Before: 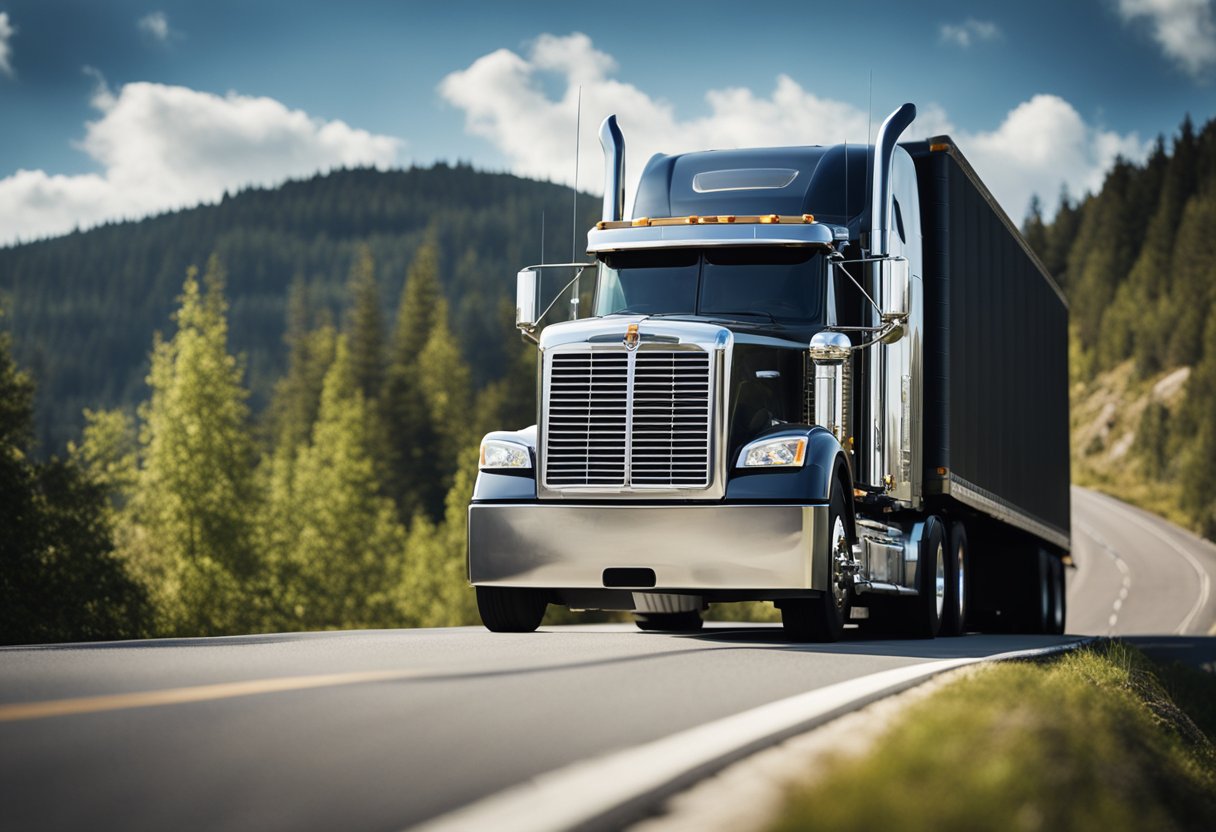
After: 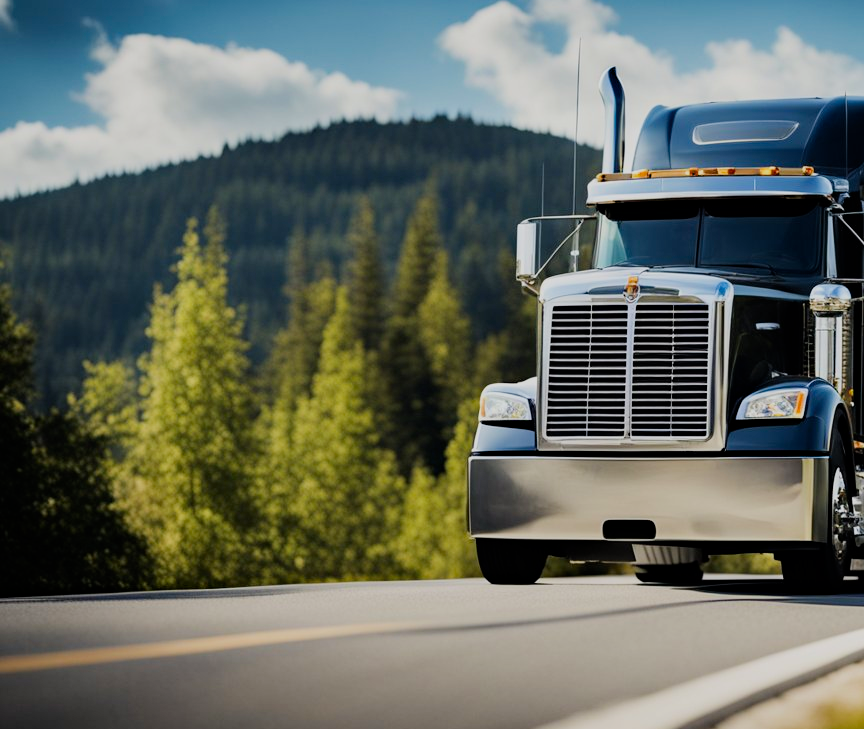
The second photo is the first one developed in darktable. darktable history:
filmic rgb: black relative exposure -7.65 EV, white relative exposure 4.56 EV, hardness 3.61
crop: top 5.803%, right 27.864%, bottom 5.804%
contrast brightness saturation: contrast 0.08, saturation 0.2
haze removal: compatibility mode true, adaptive false
